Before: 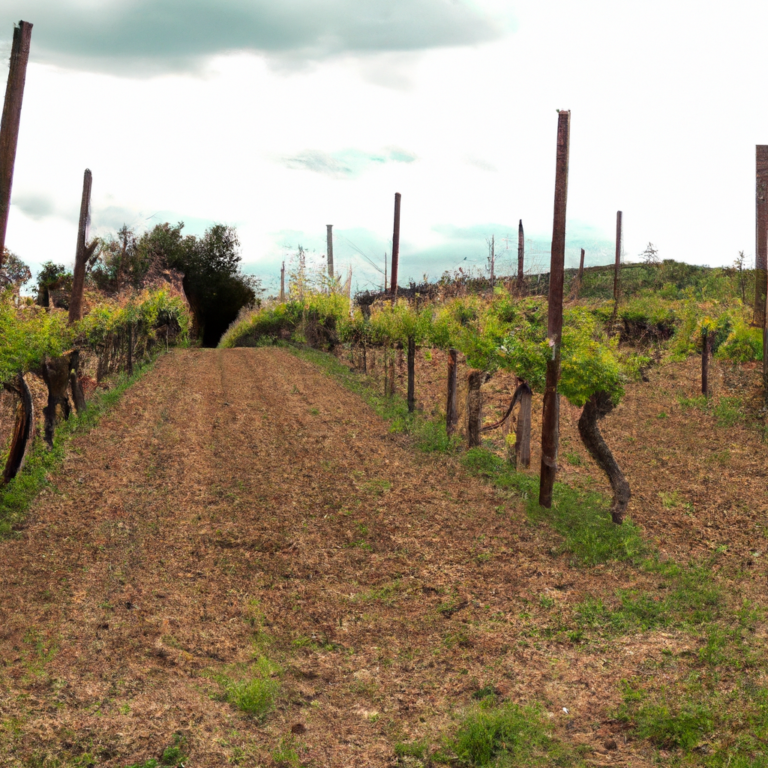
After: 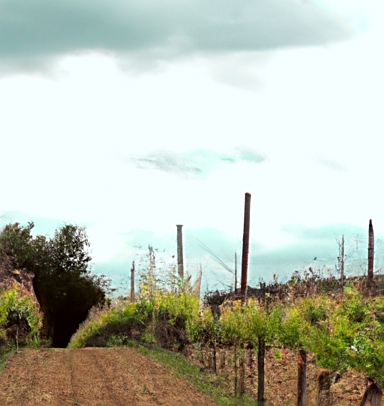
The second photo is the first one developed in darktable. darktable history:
sharpen: on, module defaults
color correction: highlights a* -3, highlights b* -2.54, shadows a* 2.25, shadows b* 2.91
crop: left 19.61%, right 30.26%, bottom 47.011%
